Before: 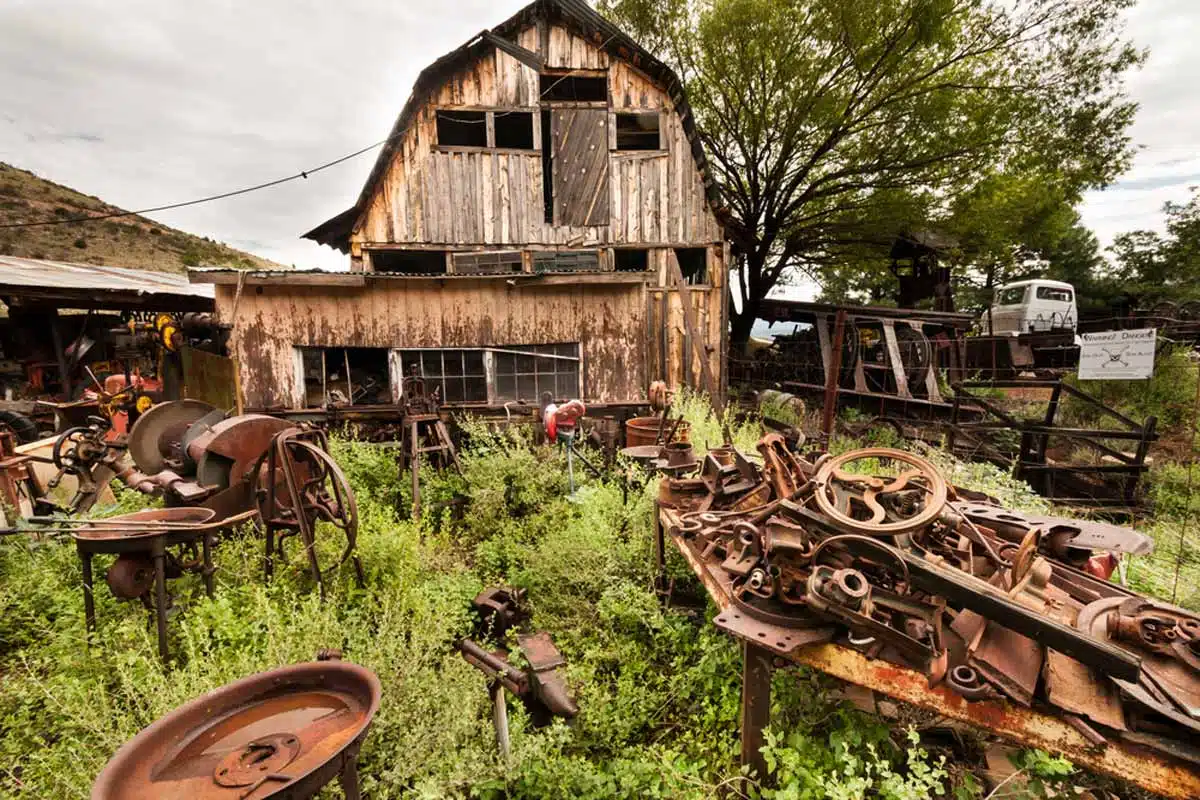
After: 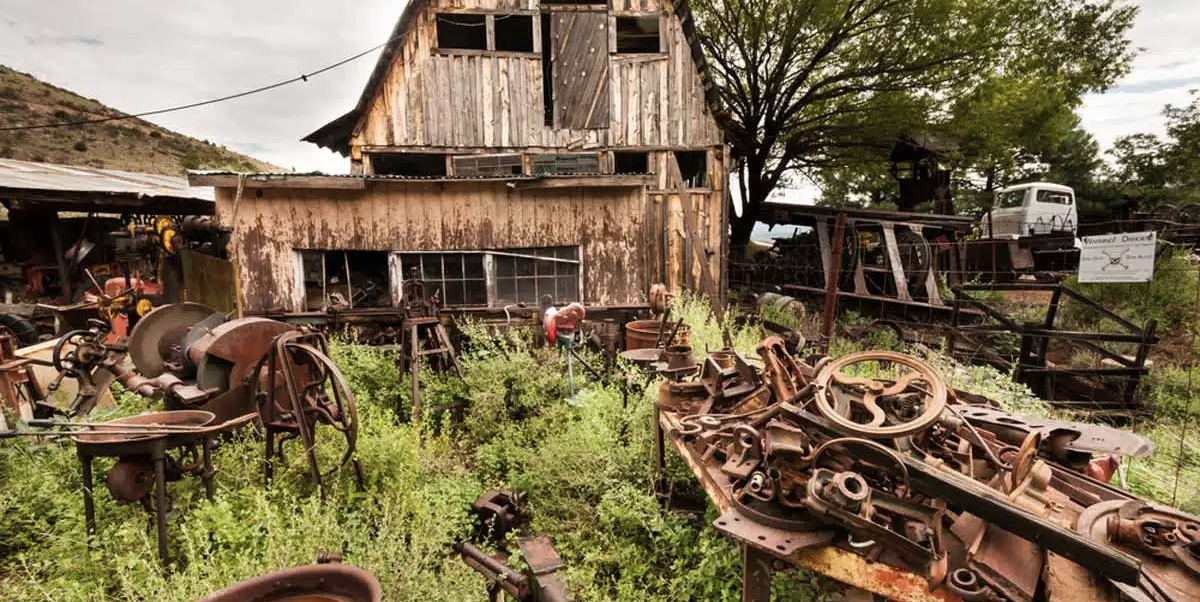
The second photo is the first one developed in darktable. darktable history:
contrast brightness saturation: saturation -0.152
crop and rotate: top 12.268%, bottom 12.4%
